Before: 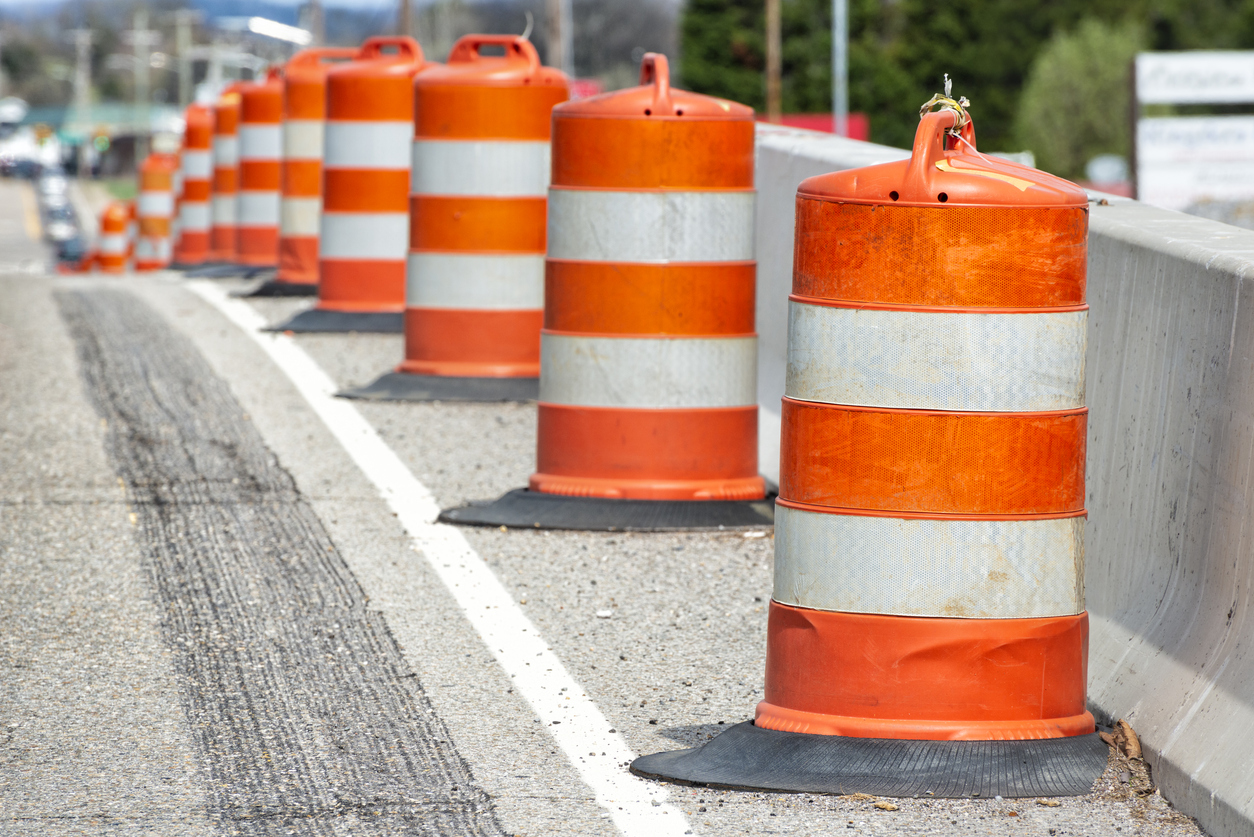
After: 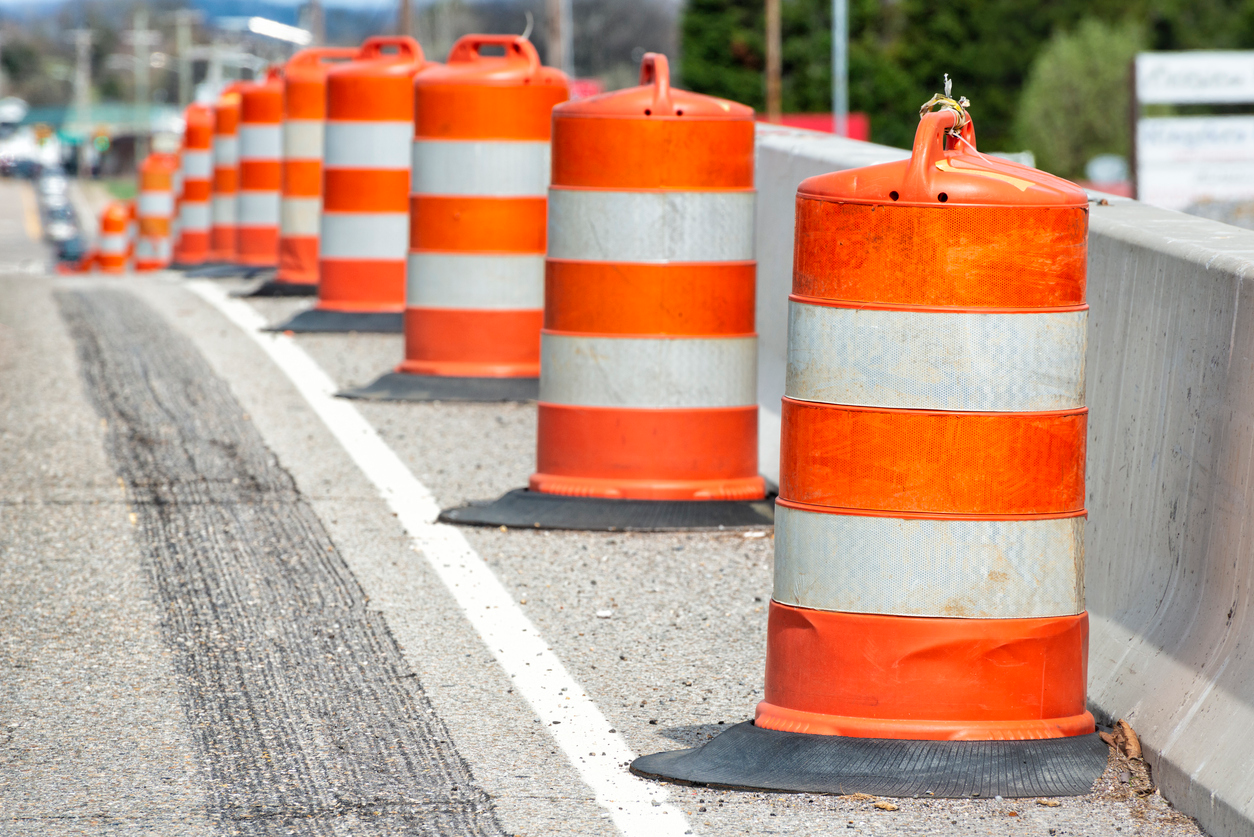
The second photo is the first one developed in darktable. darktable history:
levels: gray 59.37%
